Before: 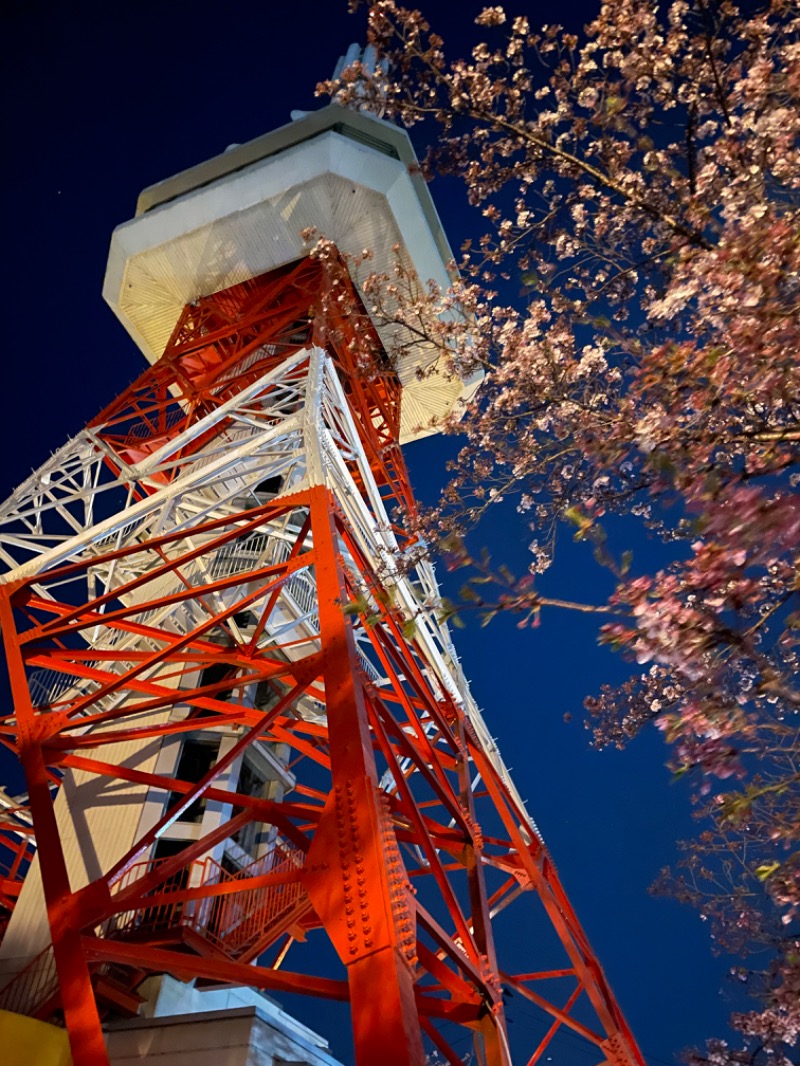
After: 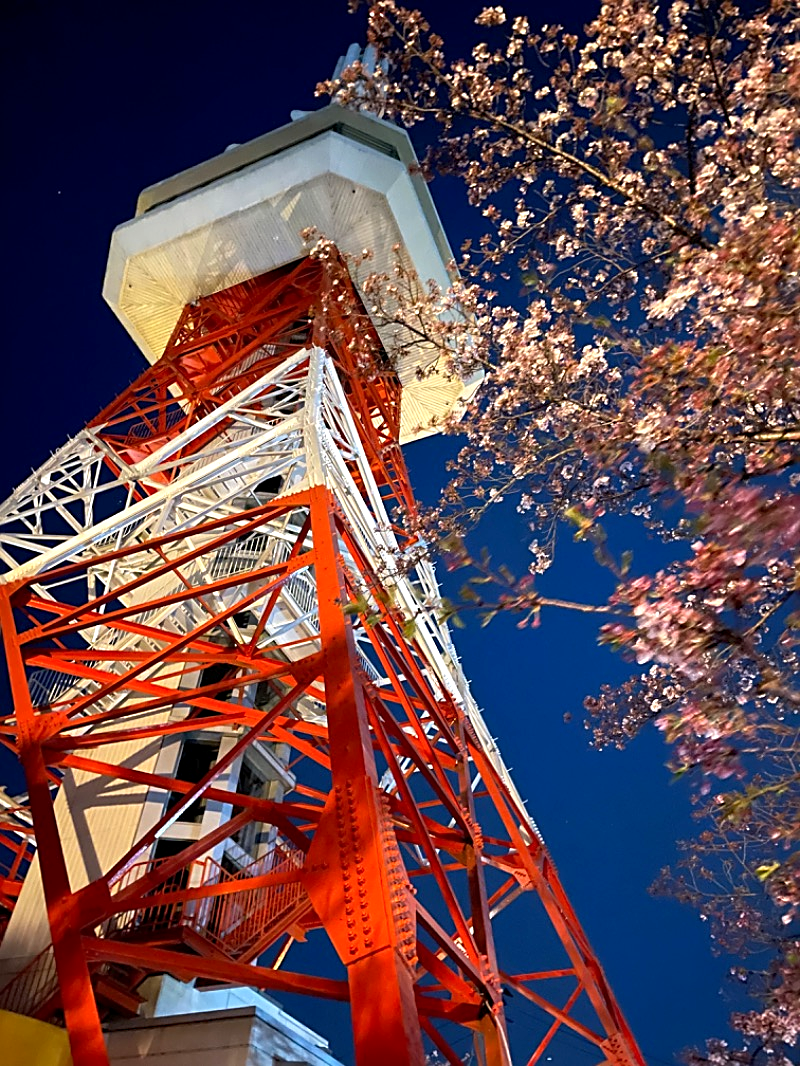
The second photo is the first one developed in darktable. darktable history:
base curve: curves: ch0 [(0, 0) (0.297, 0.298) (1, 1)], preserve colors none
exposure: black level correction 0.001, exposure 0.499 EV, compensate exposure bias true, compensate highlight preservation false
sharpen: on, module defaults
